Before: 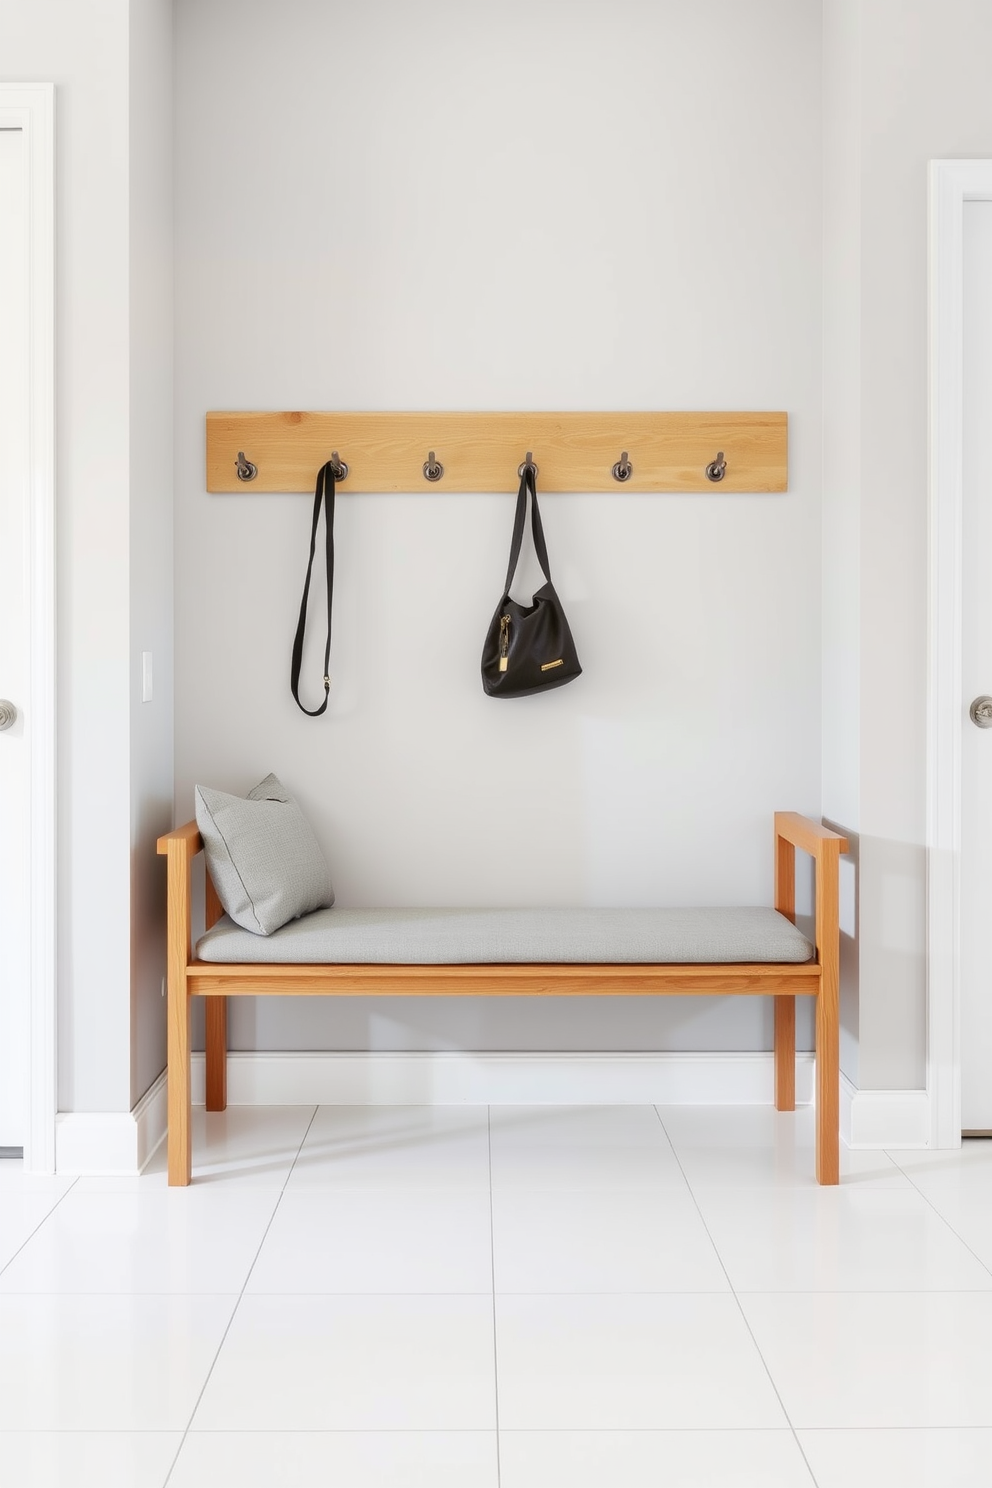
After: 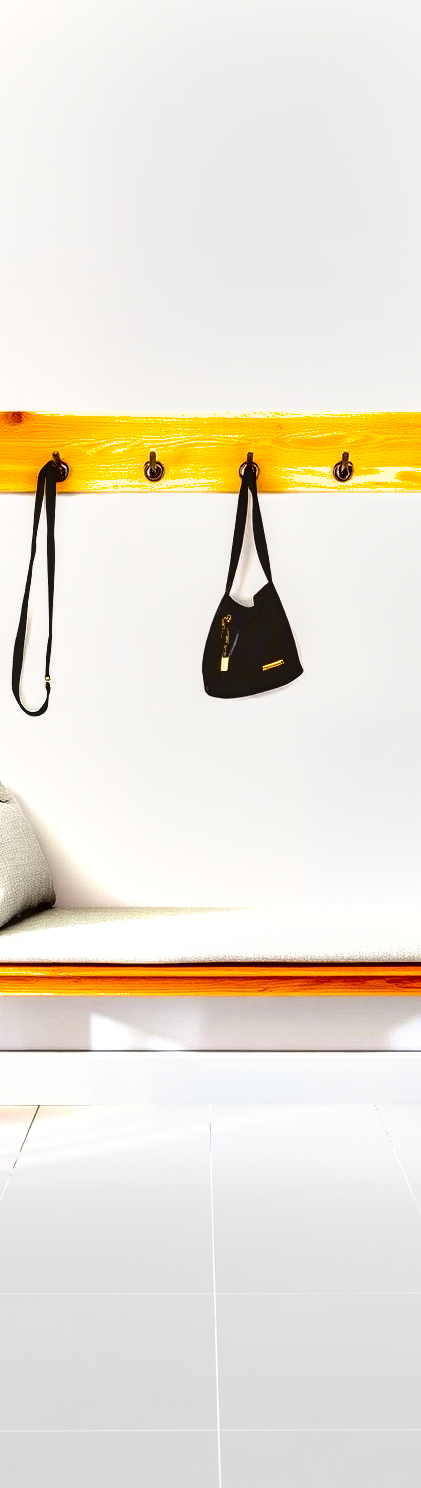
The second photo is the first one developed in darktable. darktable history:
tone equalizer: on, module defaults
exposure: black level correction 0, exposure 1.124 EV, compensate highlight preservation false
color balance rgb: perceptual saturation grading › global saturation 39.215%, global vibrance 20%
shadows and highlights: shadows 43.46, white point adjustment -1.35, soften with gaussian
crop: left 28.177%, right 29.296%
local contrast: on, module defaults
